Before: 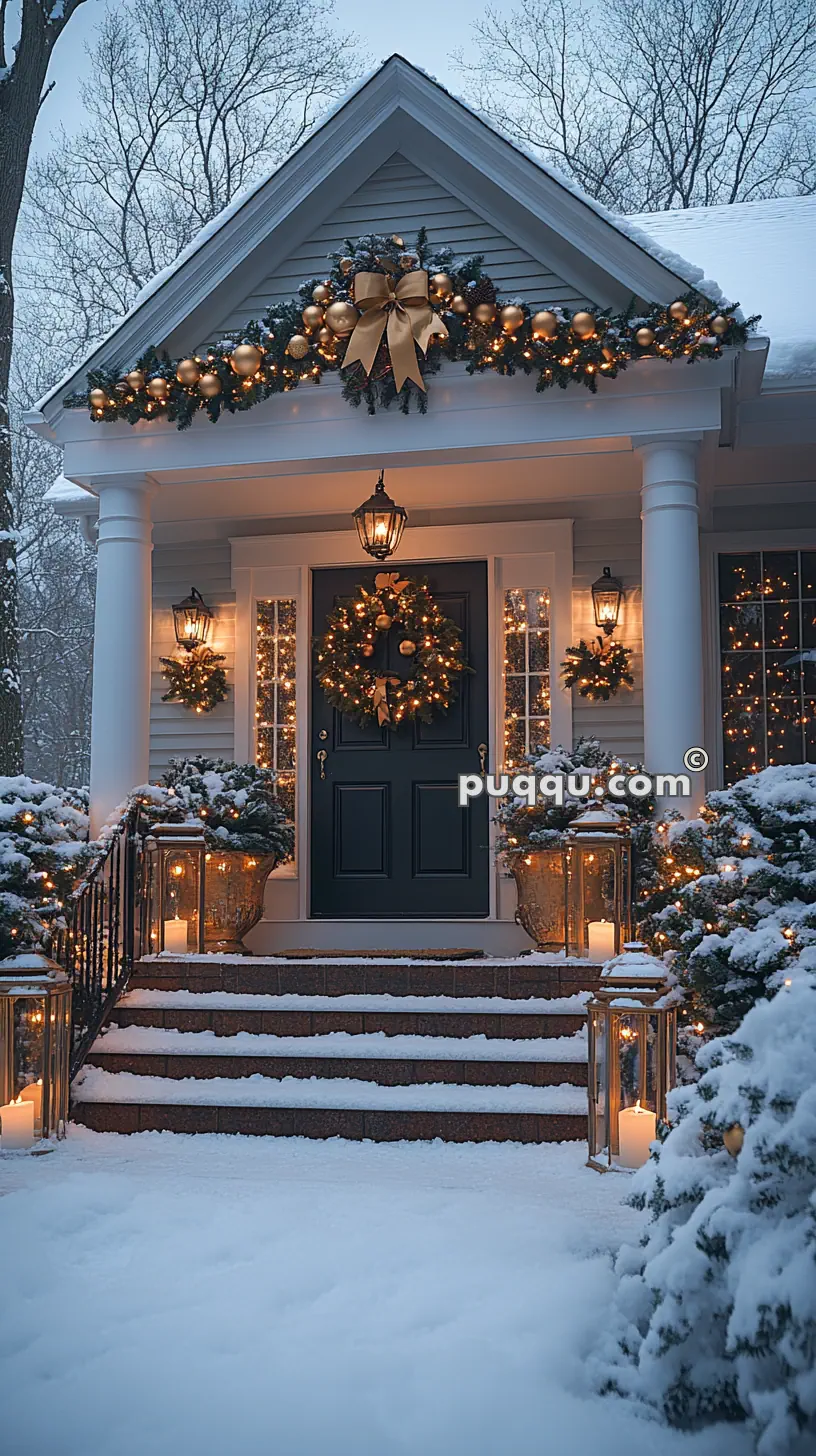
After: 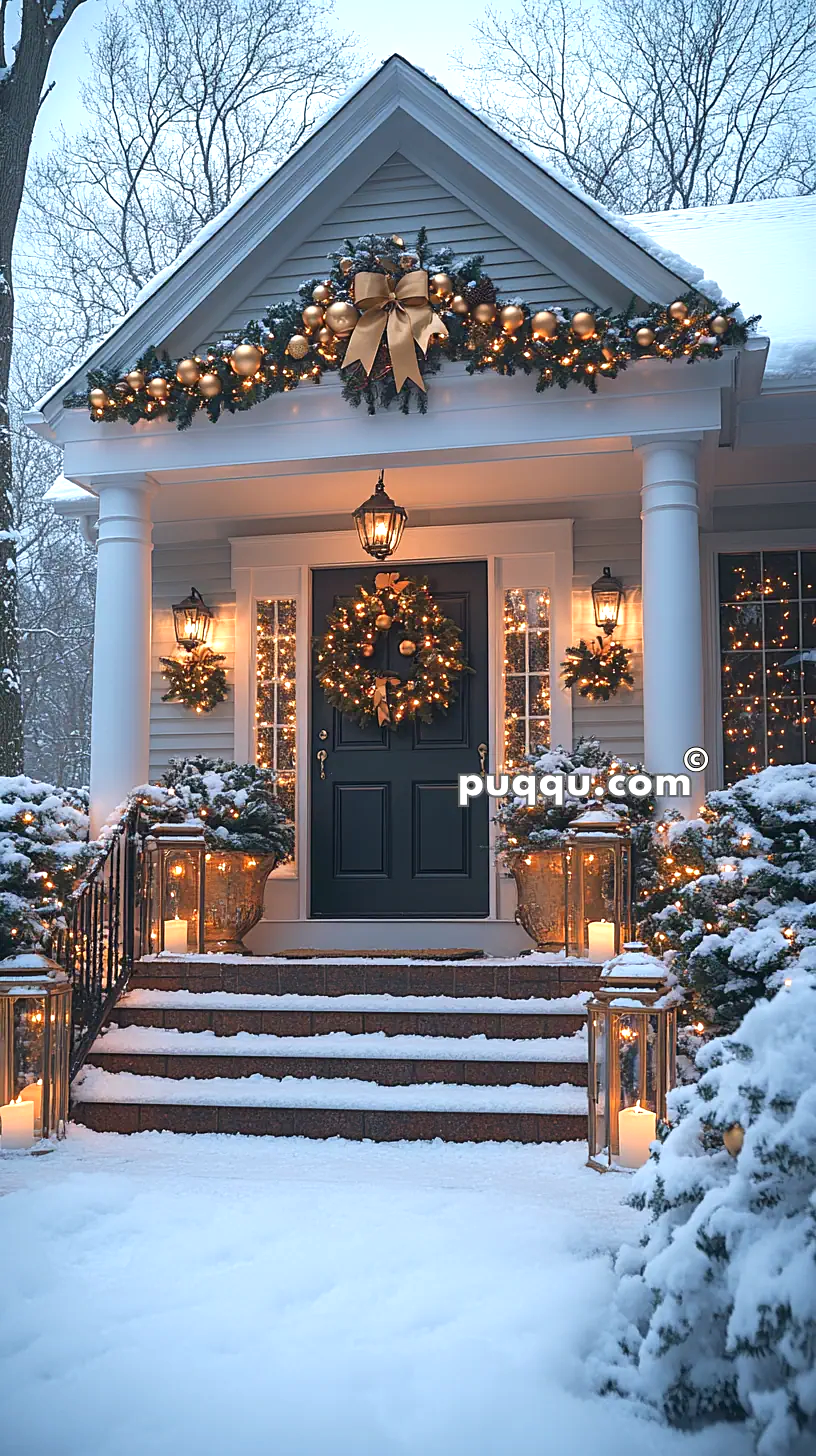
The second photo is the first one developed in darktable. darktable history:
exposure: exposure 0.702 EV, compensate highlight preservation false
